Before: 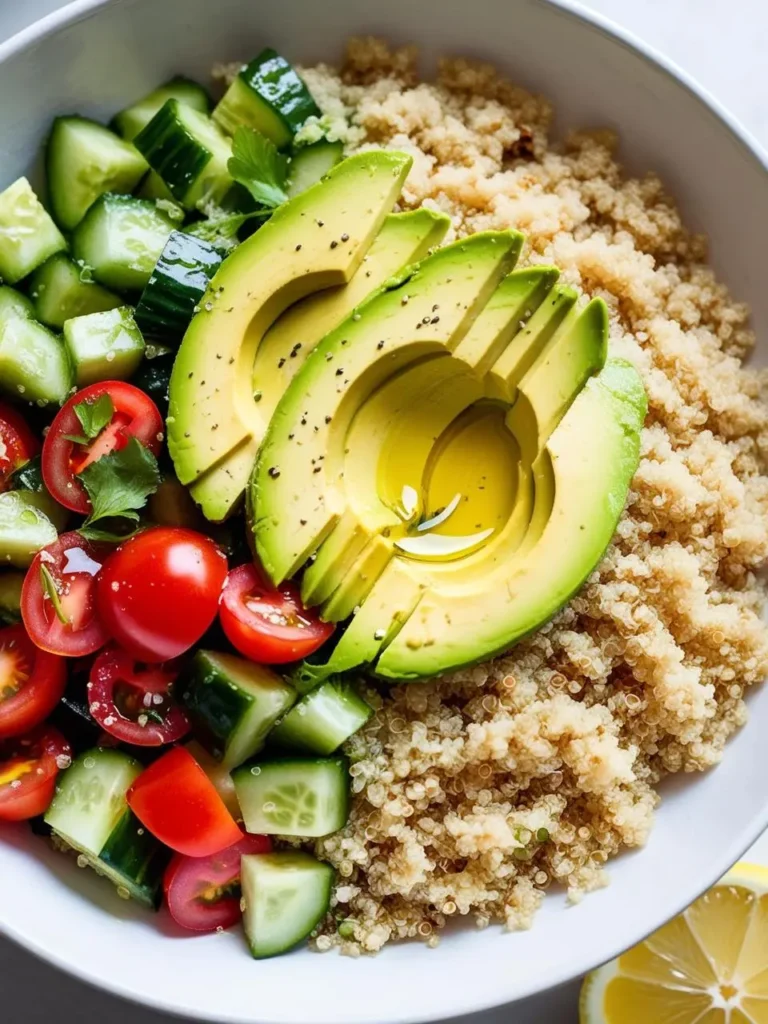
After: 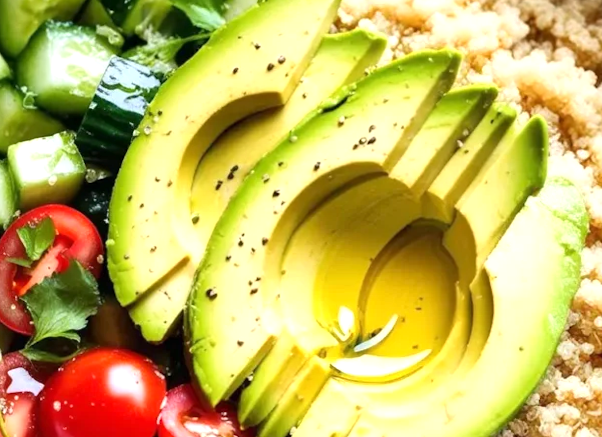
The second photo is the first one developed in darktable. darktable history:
crop: left 7.036%, top 18.398%, right 14.379%, bottom 40.043%
base curve: exposure shift 0, preserve colors none
rotate and perspective: lens shift (horizontal) -0.055, automatic cropping off
tone equalizer: on, module defaults
exposure: exposure 0.485 EV, compensate highlight preservation false
